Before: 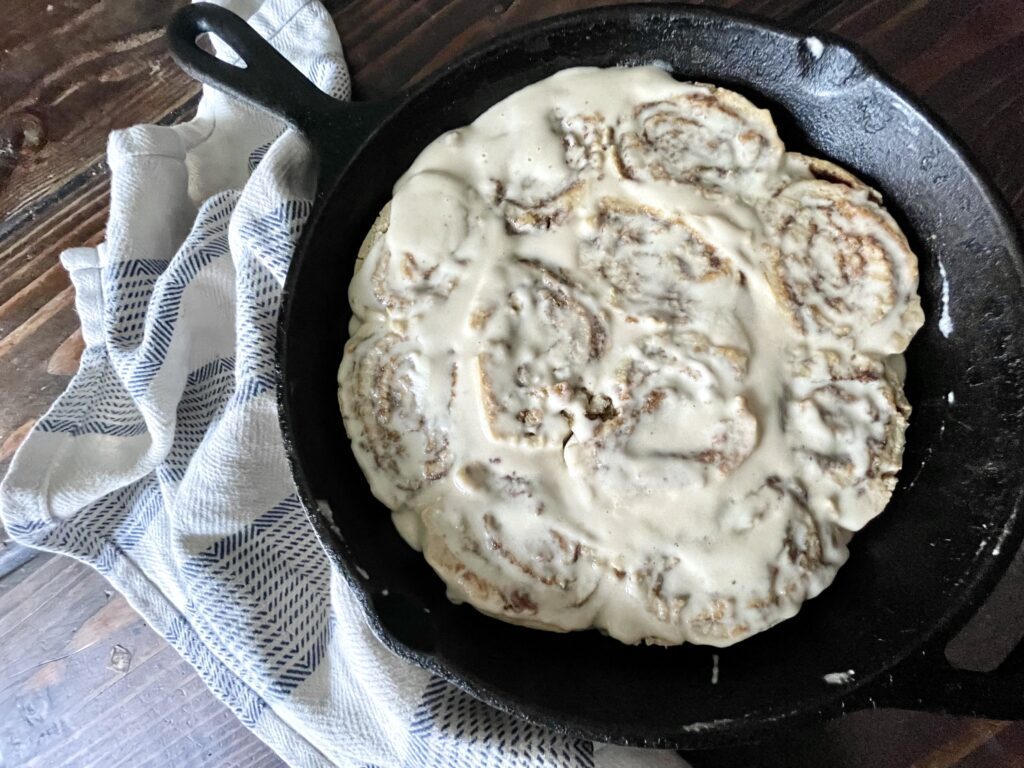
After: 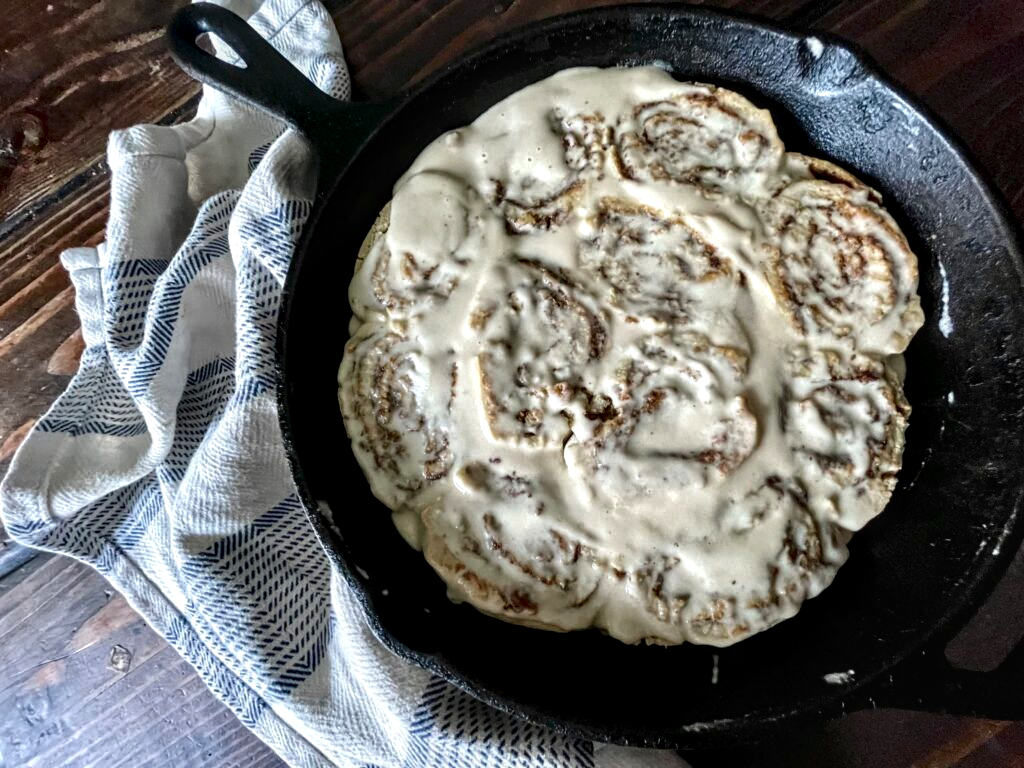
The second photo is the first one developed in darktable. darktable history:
contrast brightness saturation: brightness -0.2, saturation 0.08
local contrast: detail 142%
tone equalizer: on, module defaults
